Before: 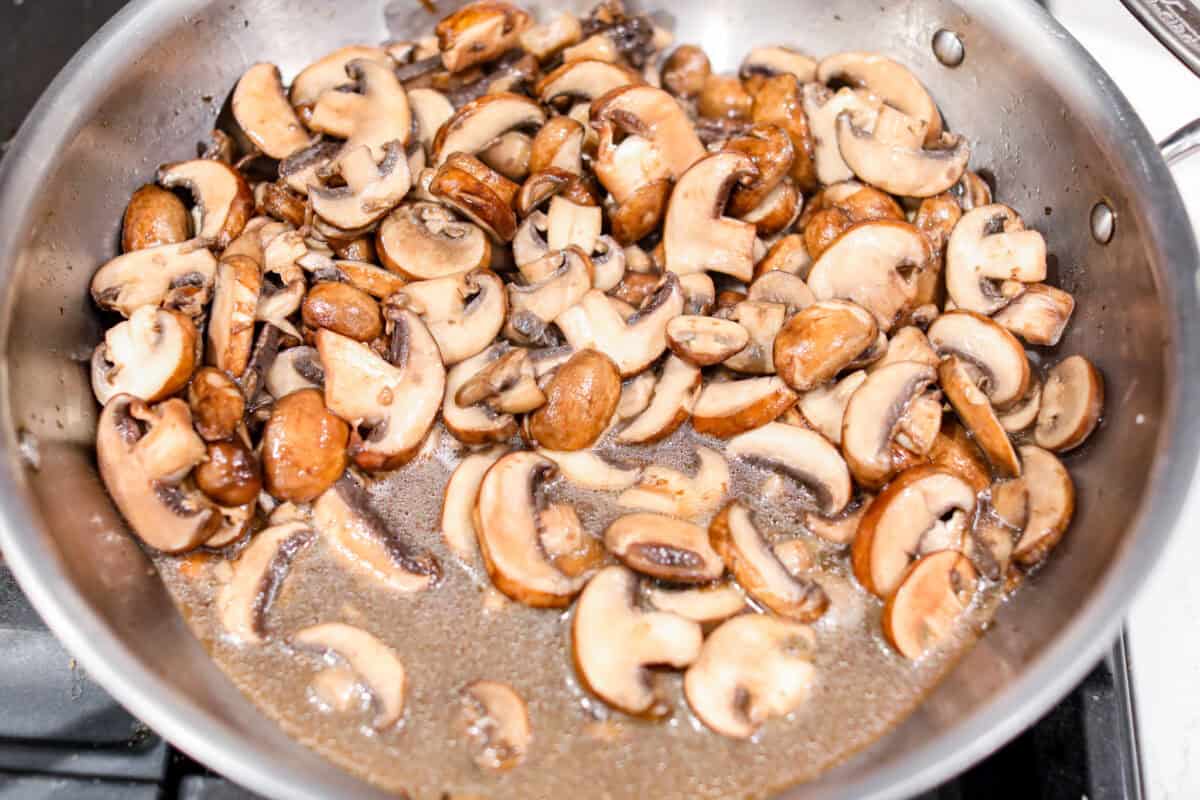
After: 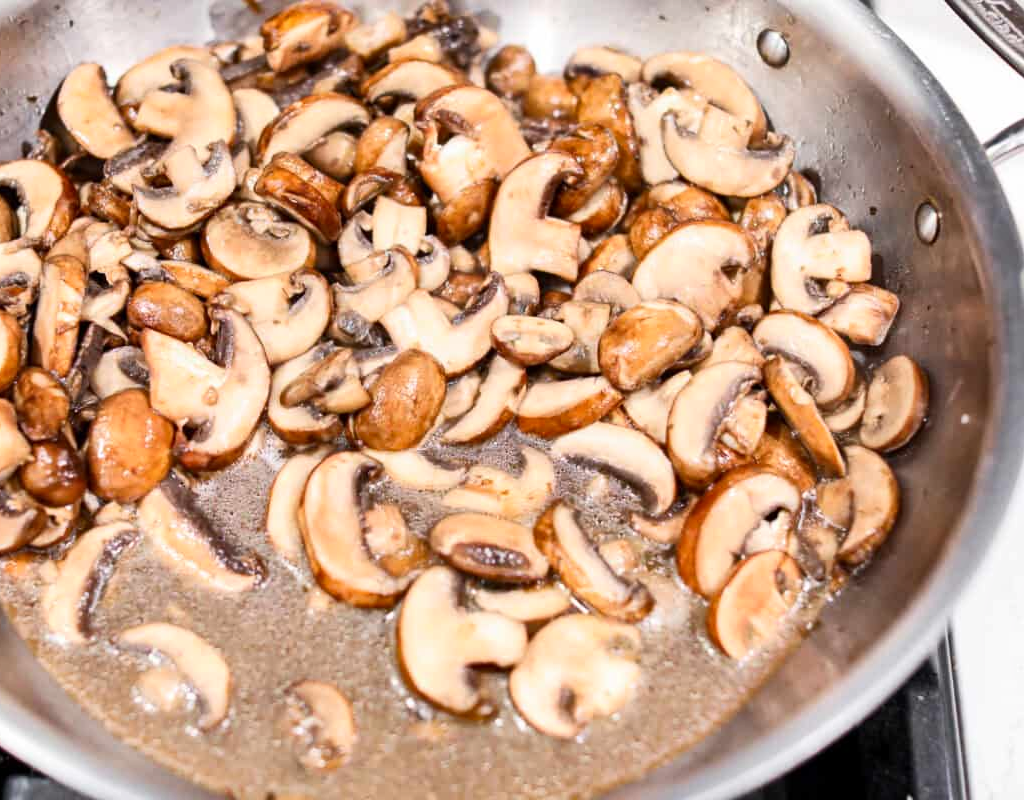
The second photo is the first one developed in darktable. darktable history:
crop and rotate: left 14.595%
shadows and highlights: shadows 48.94, highlights -40.7, soften with gaussian
contrast brightness saturation: contrast 0.15, brightness 0.049
